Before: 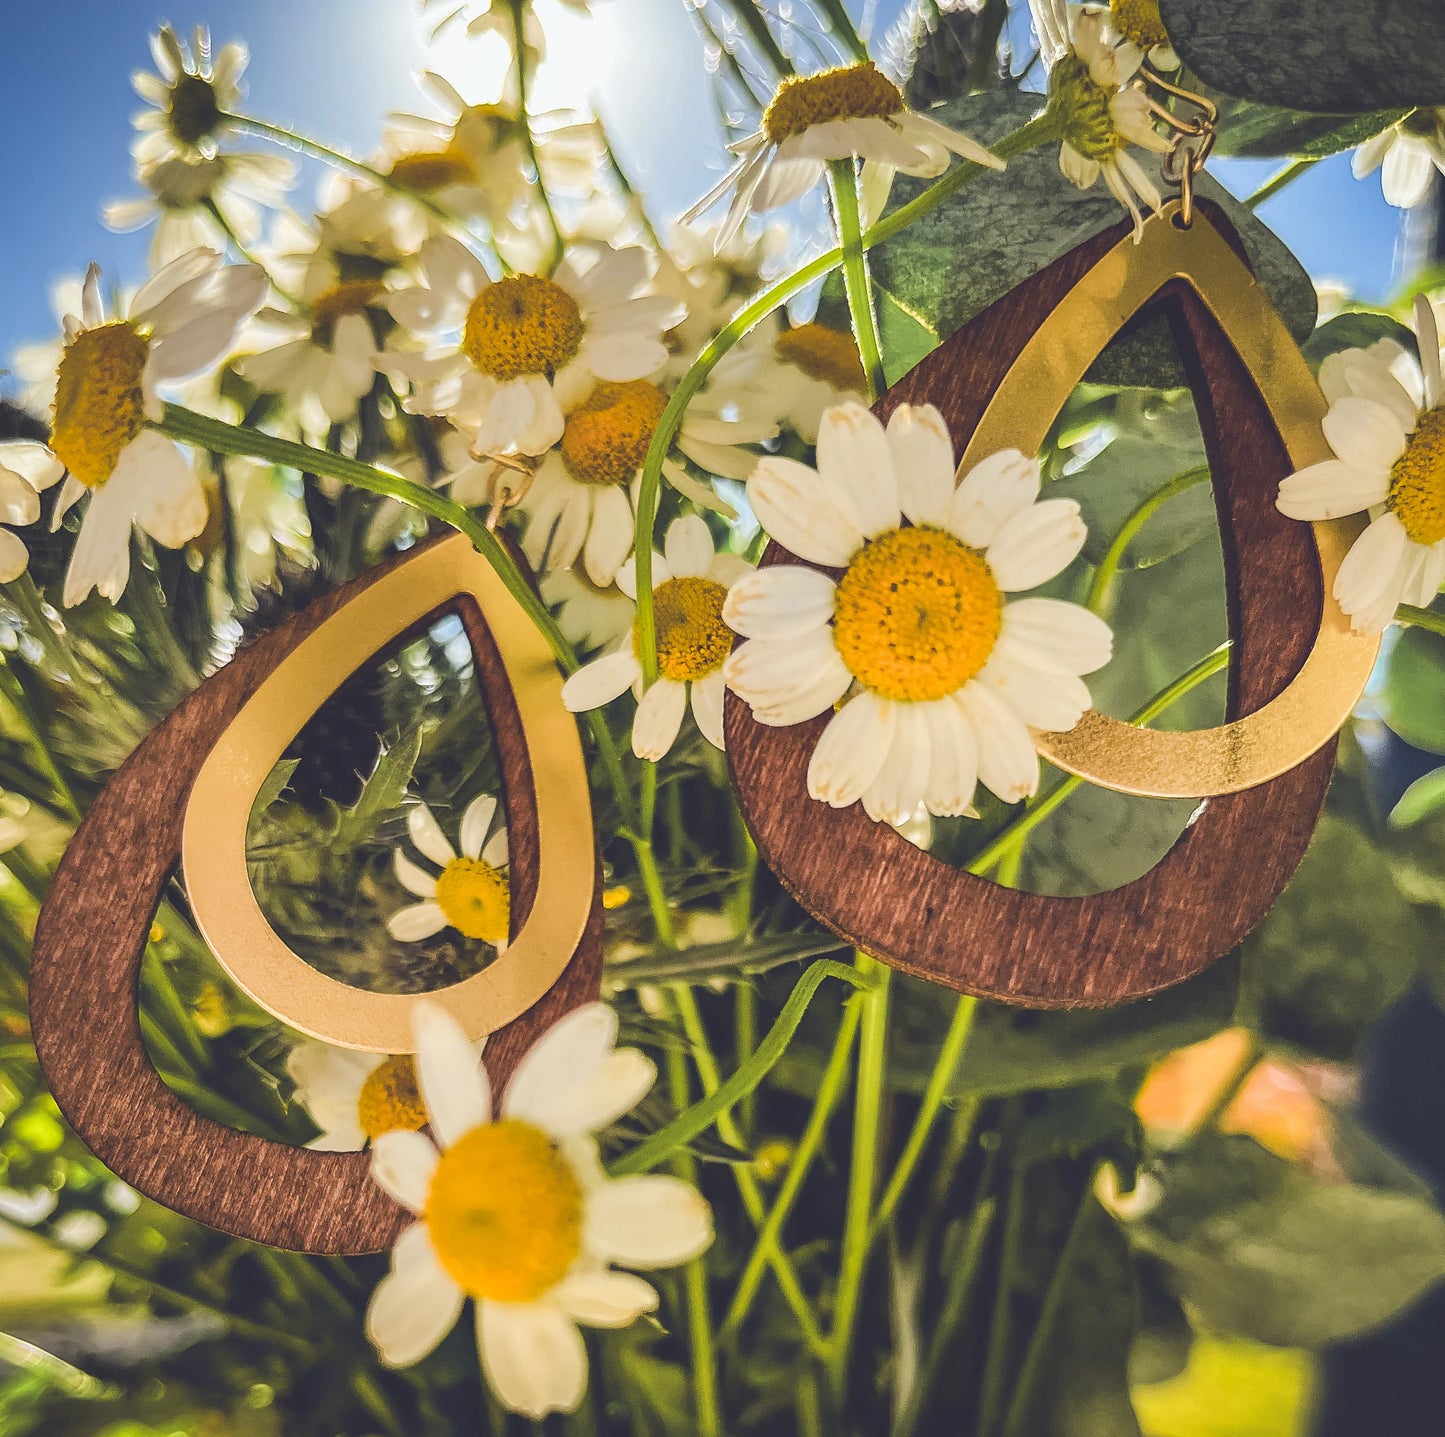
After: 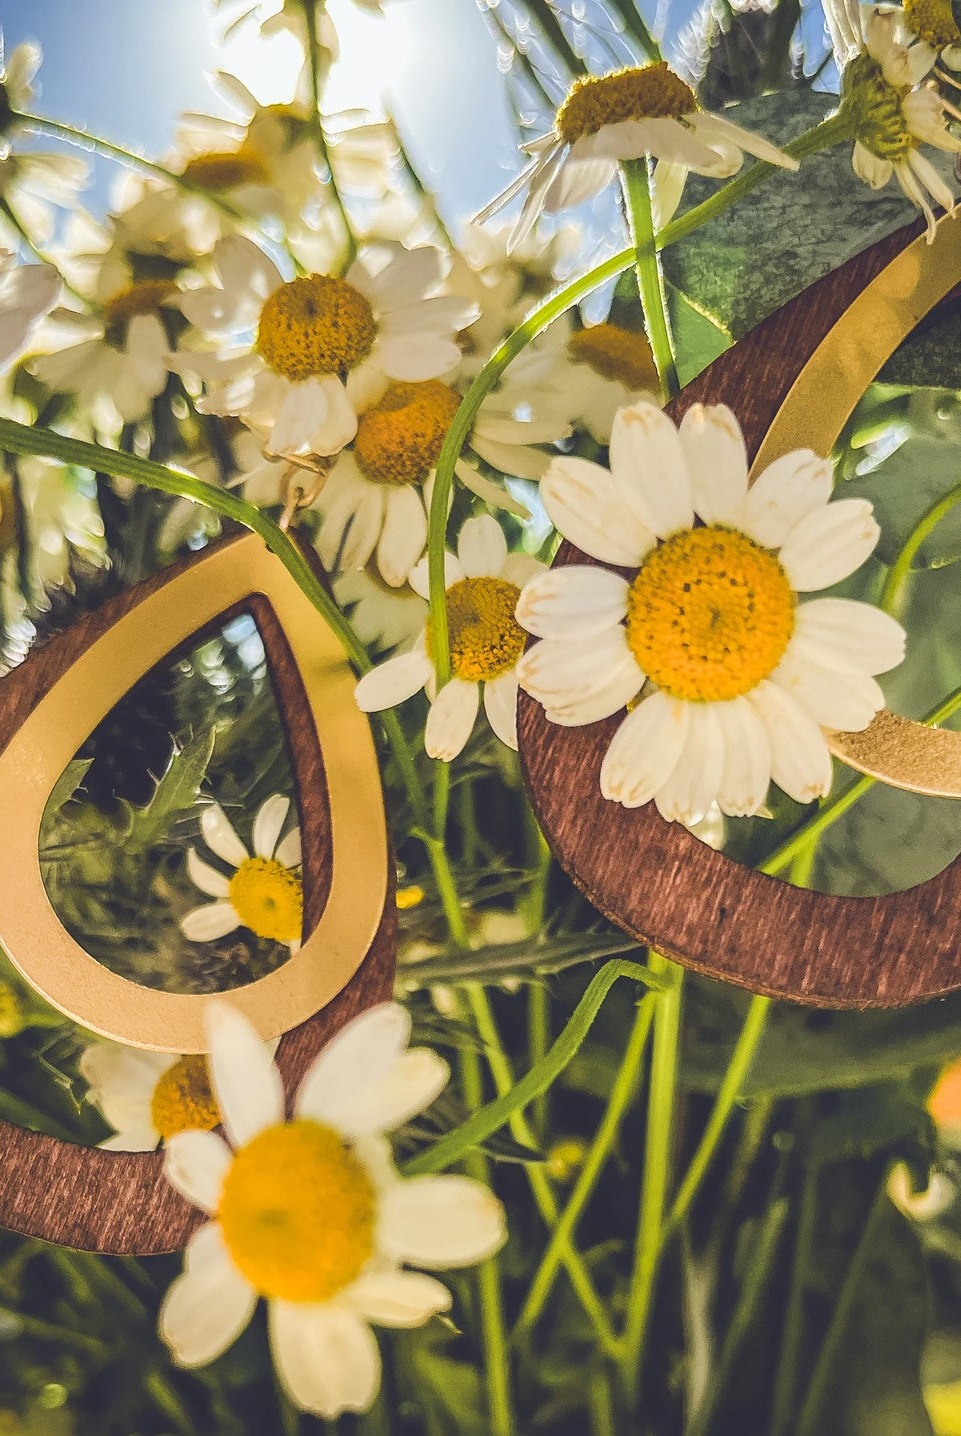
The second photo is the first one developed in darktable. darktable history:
crop and rotate: left 14.328%, right 19.115%
